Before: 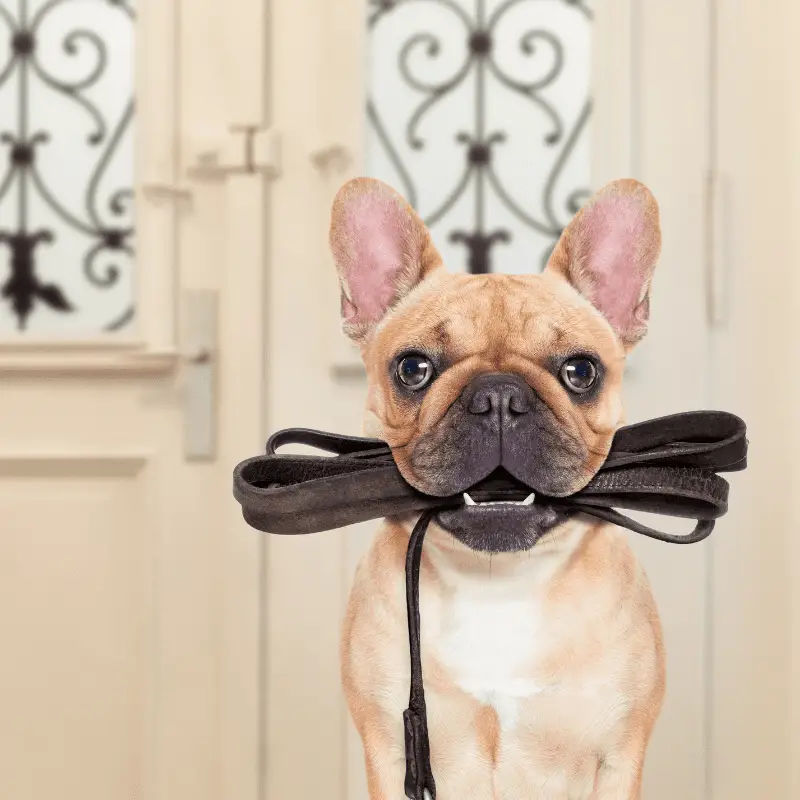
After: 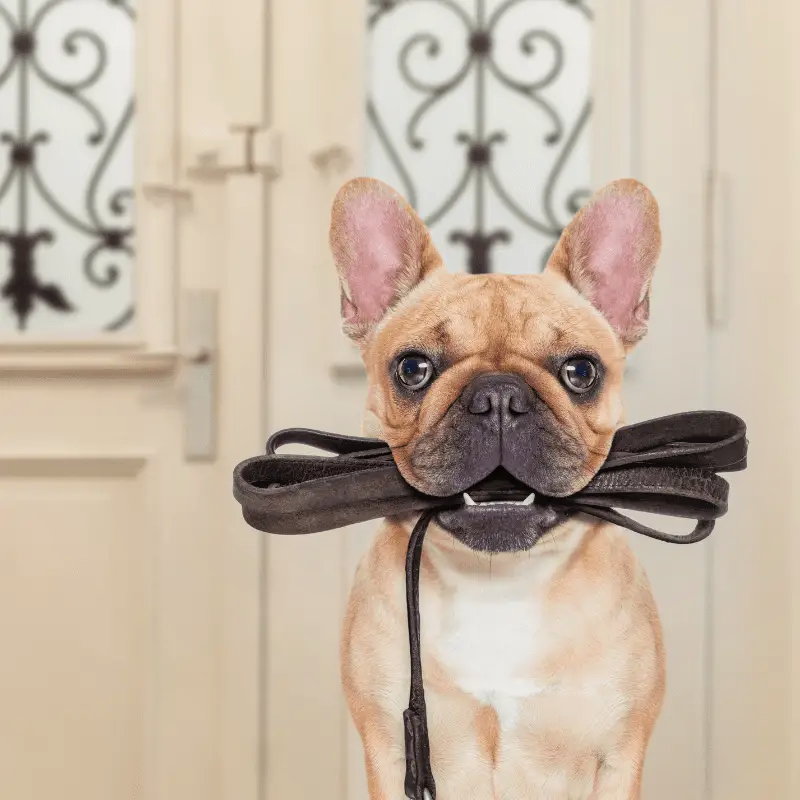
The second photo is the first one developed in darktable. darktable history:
local contrast: detail 110%
exposure: black level correction 0.002, exposure -0.1 EV, compensate highlight preservation false
